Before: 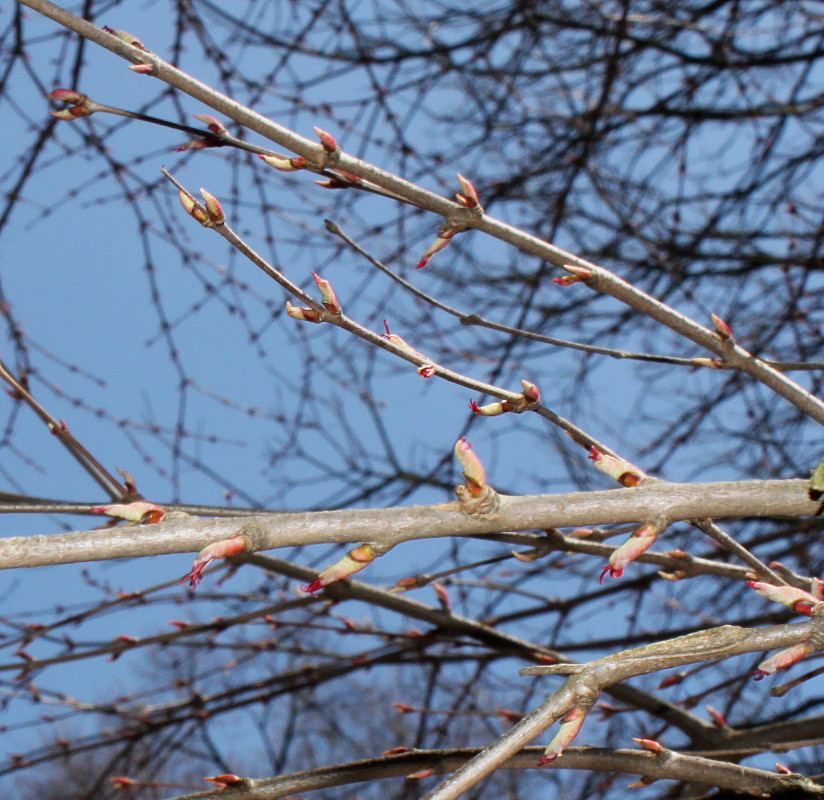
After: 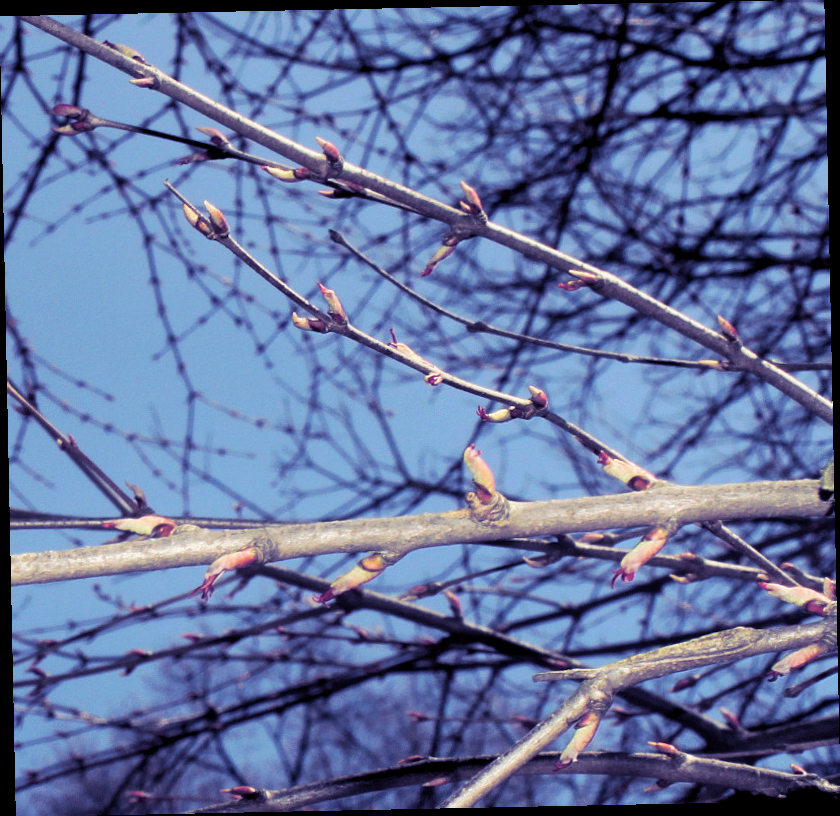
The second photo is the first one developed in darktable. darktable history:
exposure: black level correction 0.009, exposure 0.119 EV, compensate highlight preservation false
rotate and perspective: rotation -1.17°, automatic cropping off
split-toning: shadows › hue 242.67°, shadows › saturation 0.733, highlights › hue 45.33°, highlights › saturation 0.667, balance -53.304, compress 21.15%
bloom: on, module defaults
